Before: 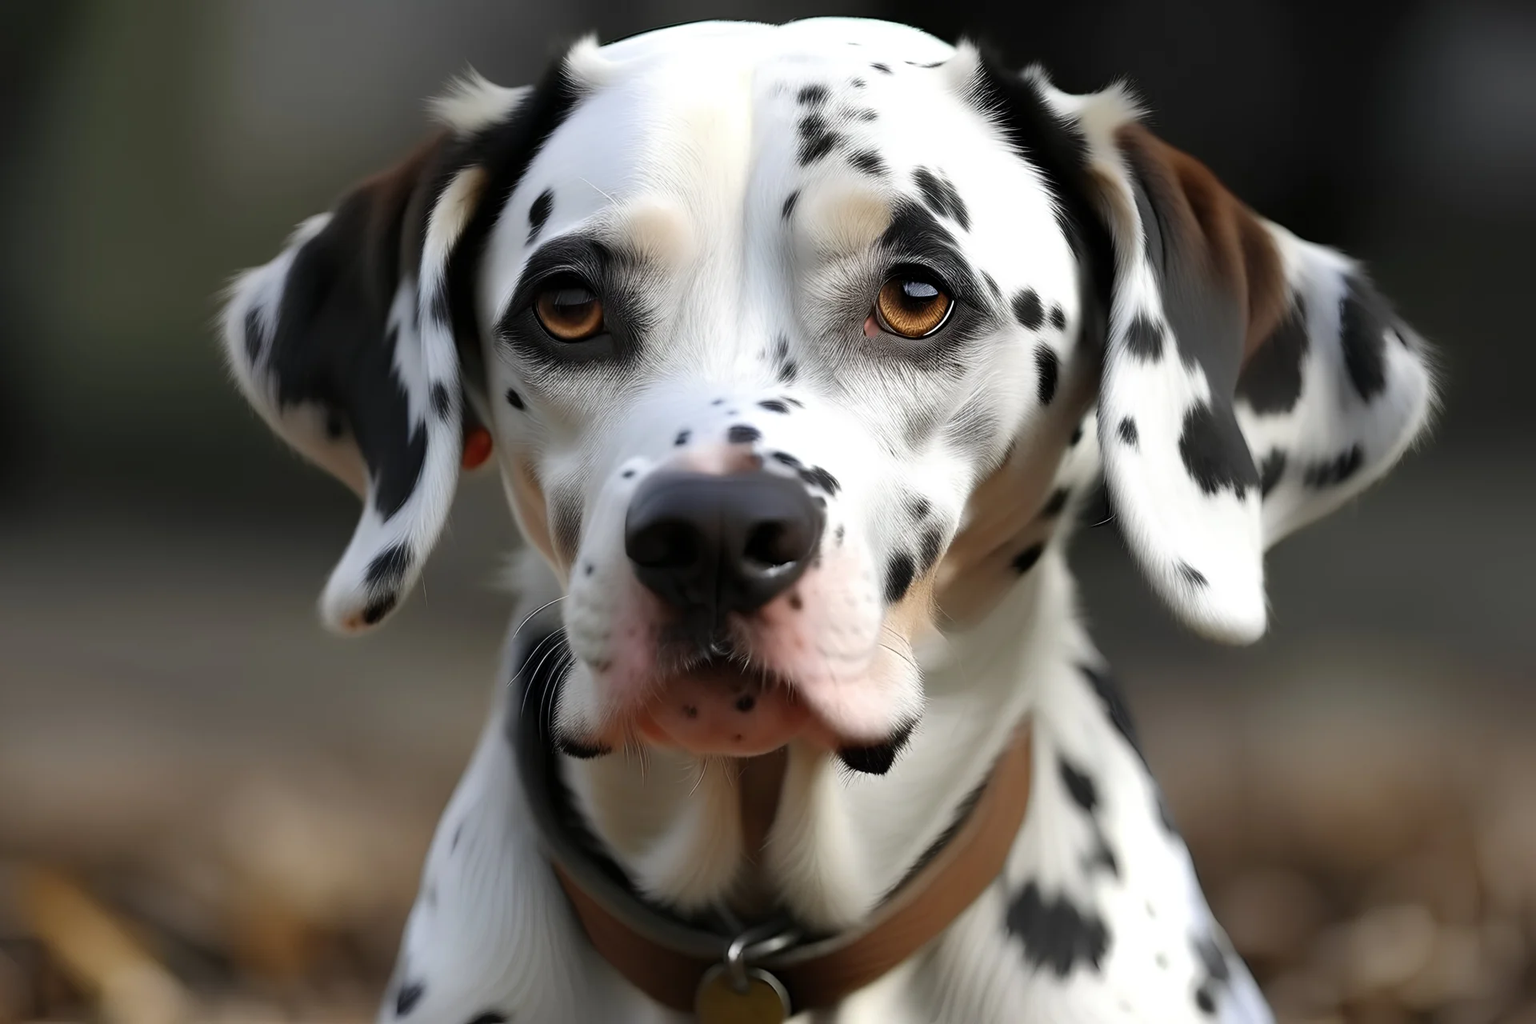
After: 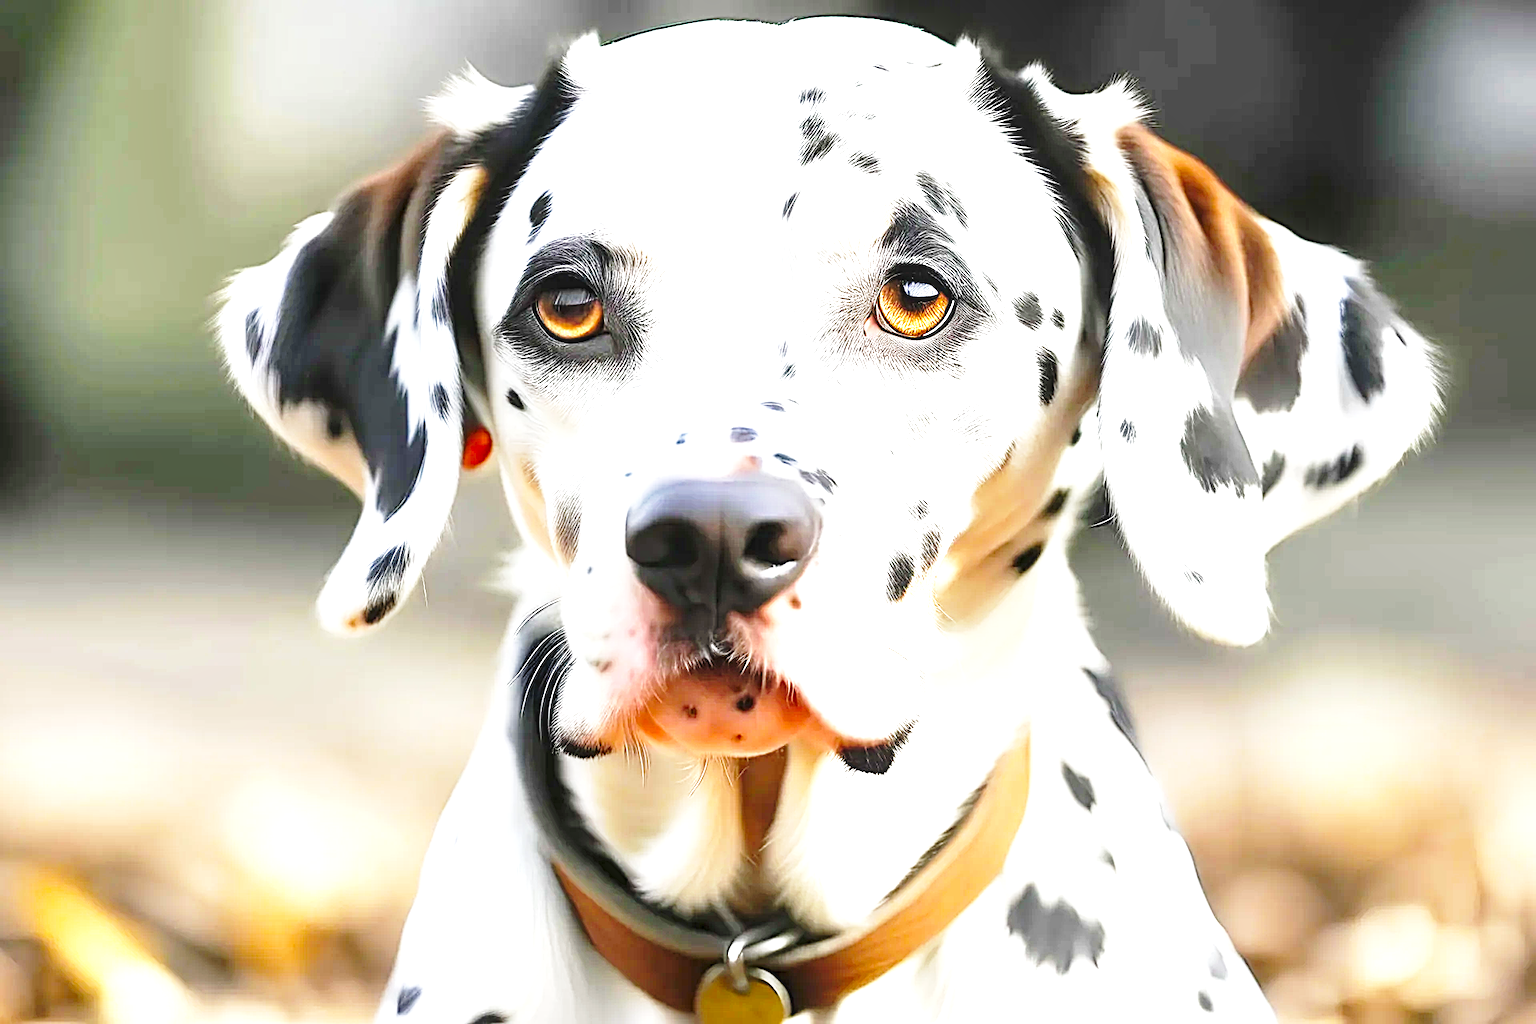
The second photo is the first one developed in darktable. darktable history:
local contrast: detail 130%
sharpen: radius 2.633, amount 0.673
color balance rgb: perceptual saturation grading › global saturation 25.915%, perceptual brilliance grading › global brilliance 24.245%
exposure: black level correction 0, exposure 1.661 EV, compensate exposure bias true, compensate highlight preservation false
base curve: curves: ch0 [(0, 0) (0.028, 0.03) (0.121, 0.232) (0.46, 0.748) (0.859, 0.968) (1, 1)], preserve colors none
